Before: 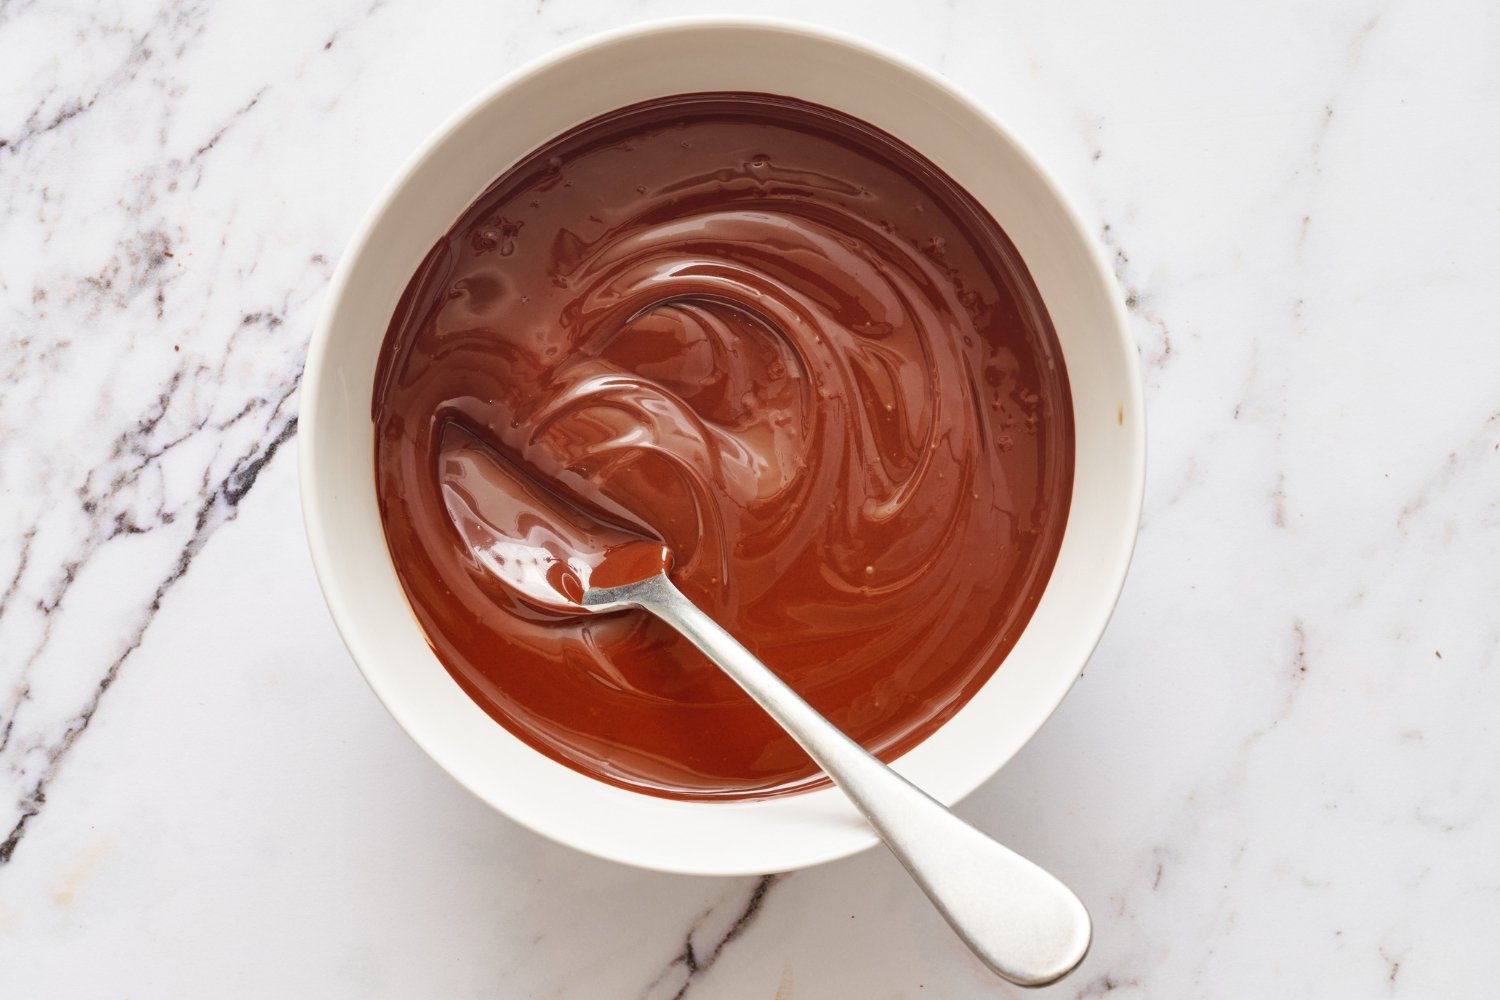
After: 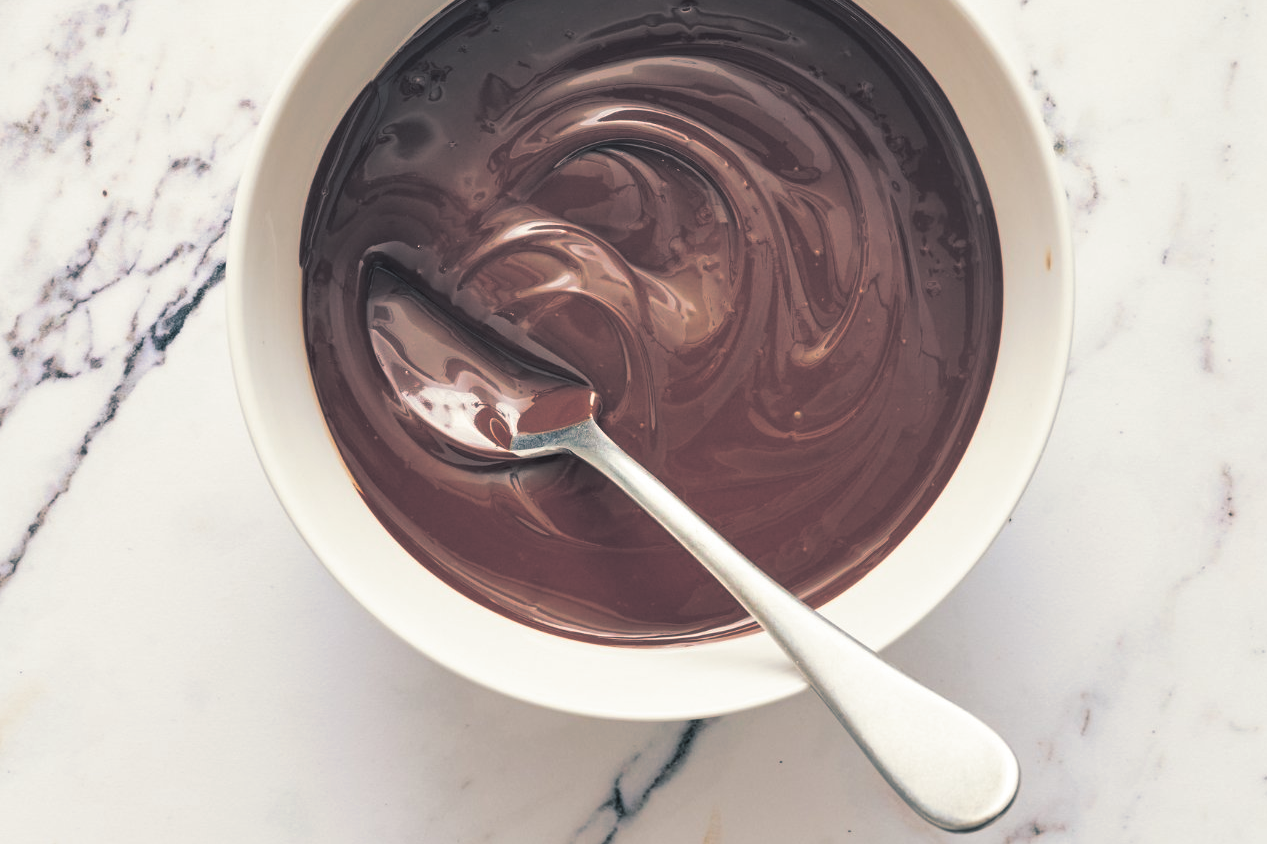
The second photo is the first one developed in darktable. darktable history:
crop and rotate: left 4.842%, top 15.51%, right 10.668%
split-toning: shadows › hue 205.2°, shadows › saturation 0.43, highlights › hue 54°, highlights › saturation 0.54
